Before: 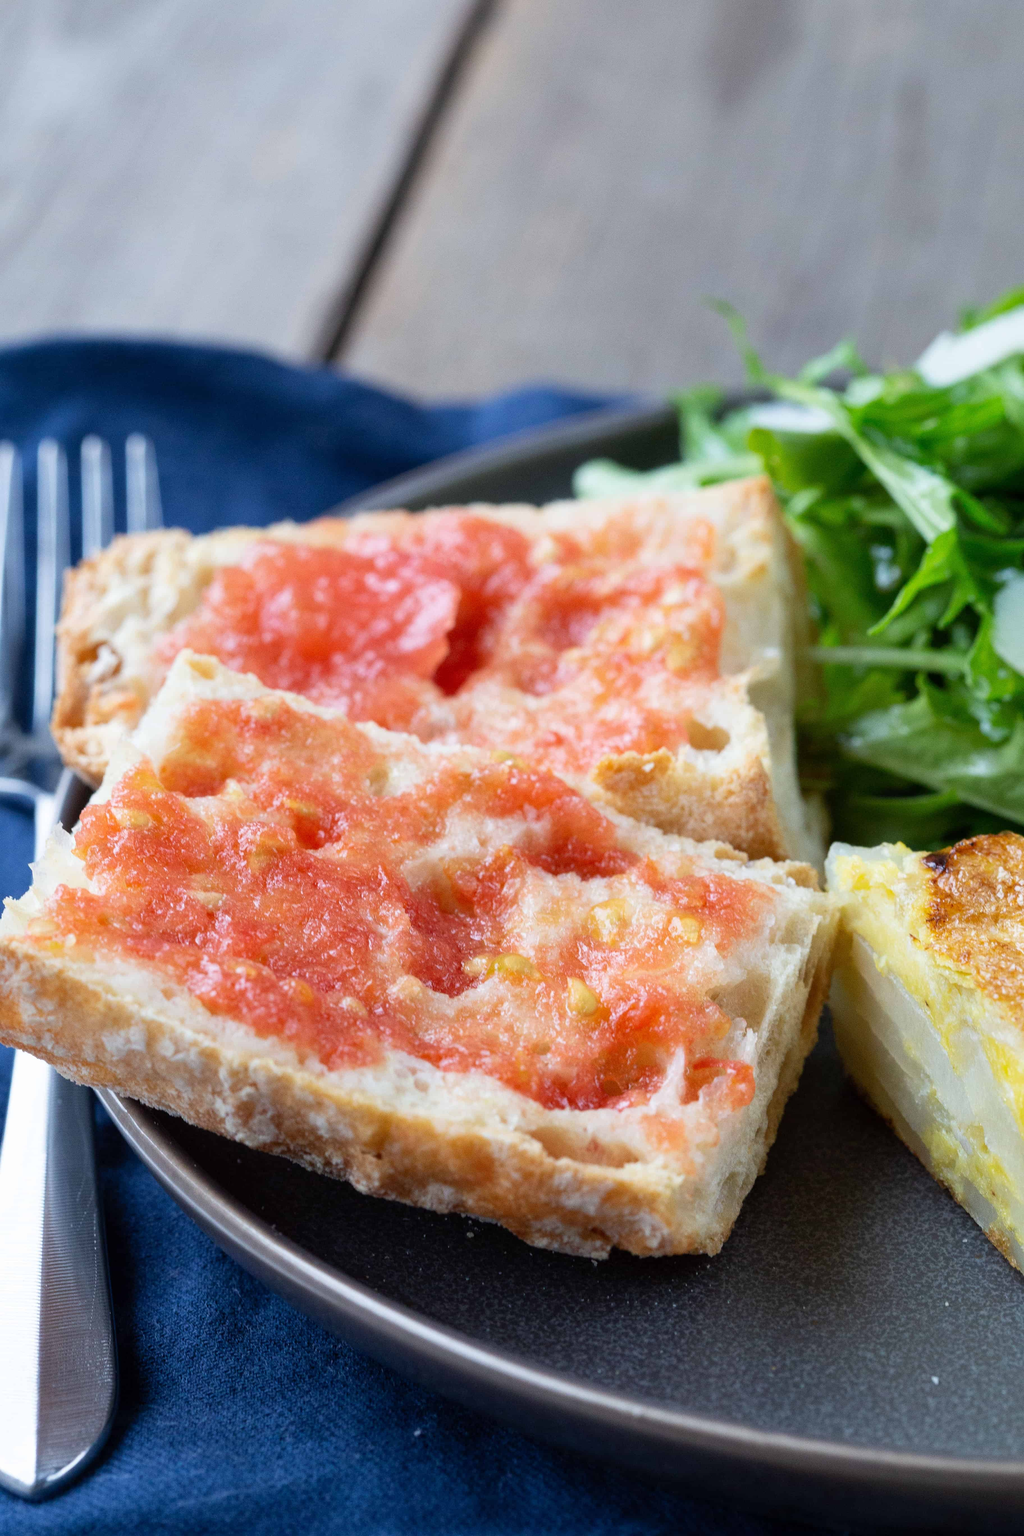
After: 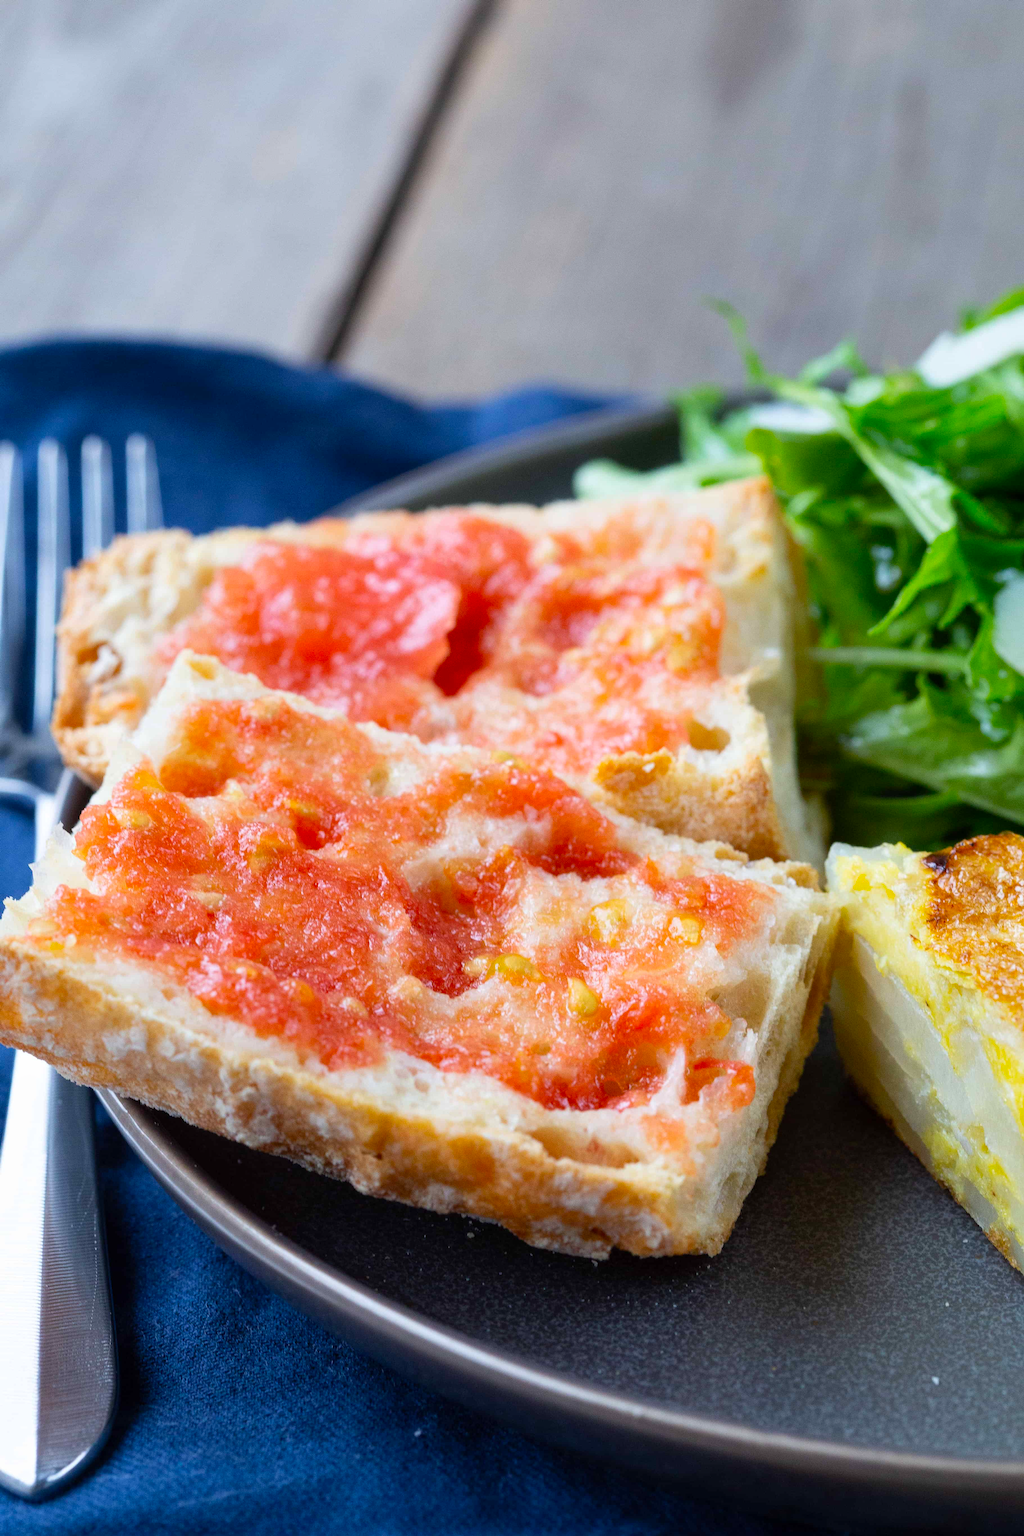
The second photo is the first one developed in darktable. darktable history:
tone equalizer: on, module defaults
color balance: output saturation 120%
